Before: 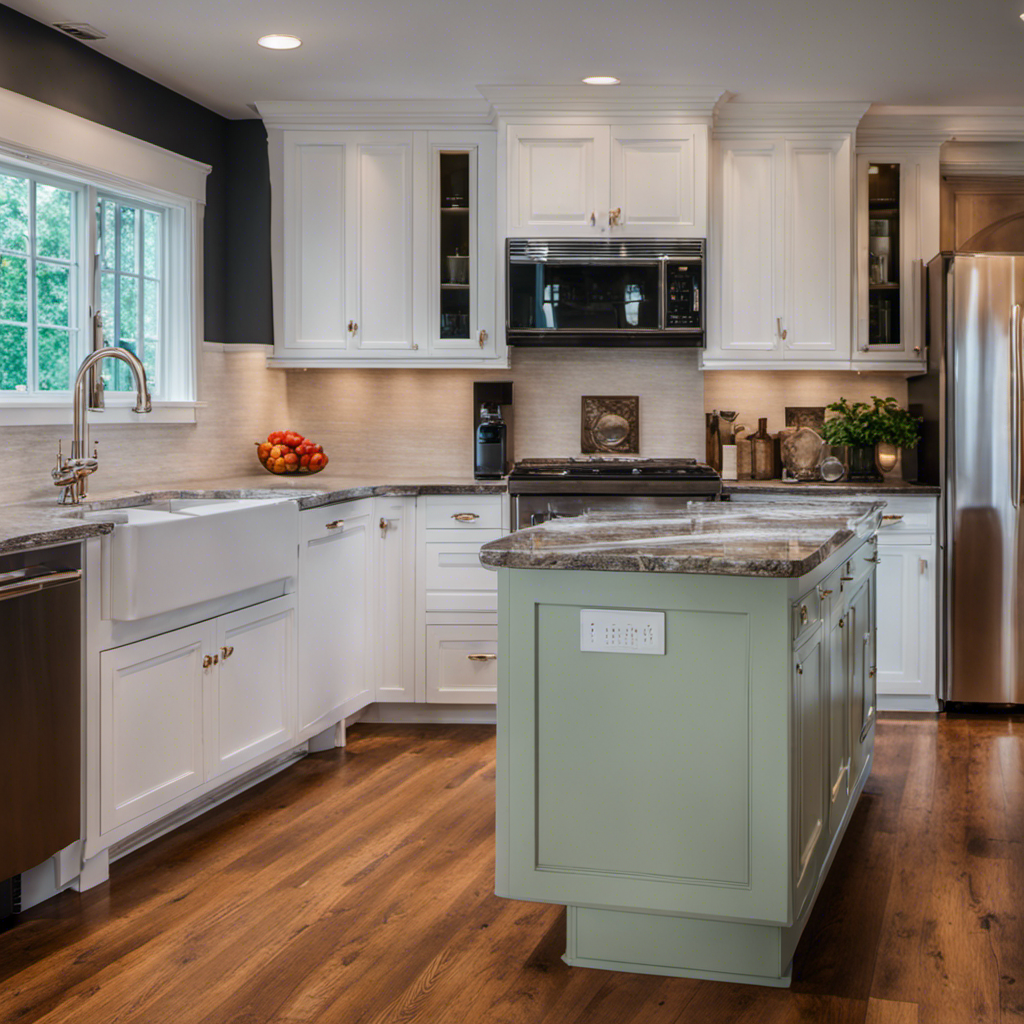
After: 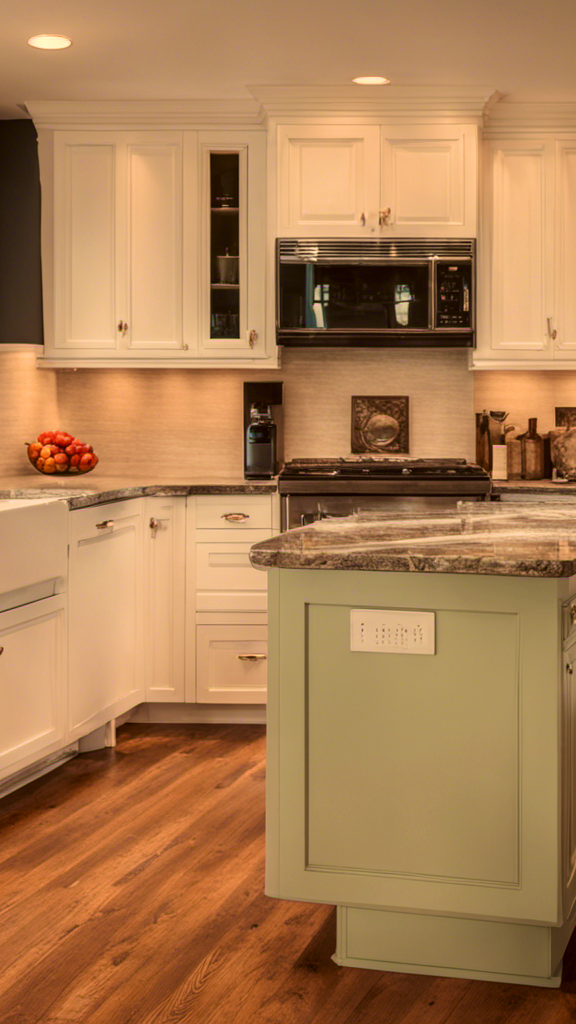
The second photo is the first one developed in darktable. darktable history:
crop and rotate: left 22.516%, right 21.234%
velvia: strength 36.57%
color correction: highlights a* 6.27, highlights b* 8.19, shadows a* 5.94, shadows b* 7.23, saturation 0.9
white balance: red 1.123, blue 0.83
